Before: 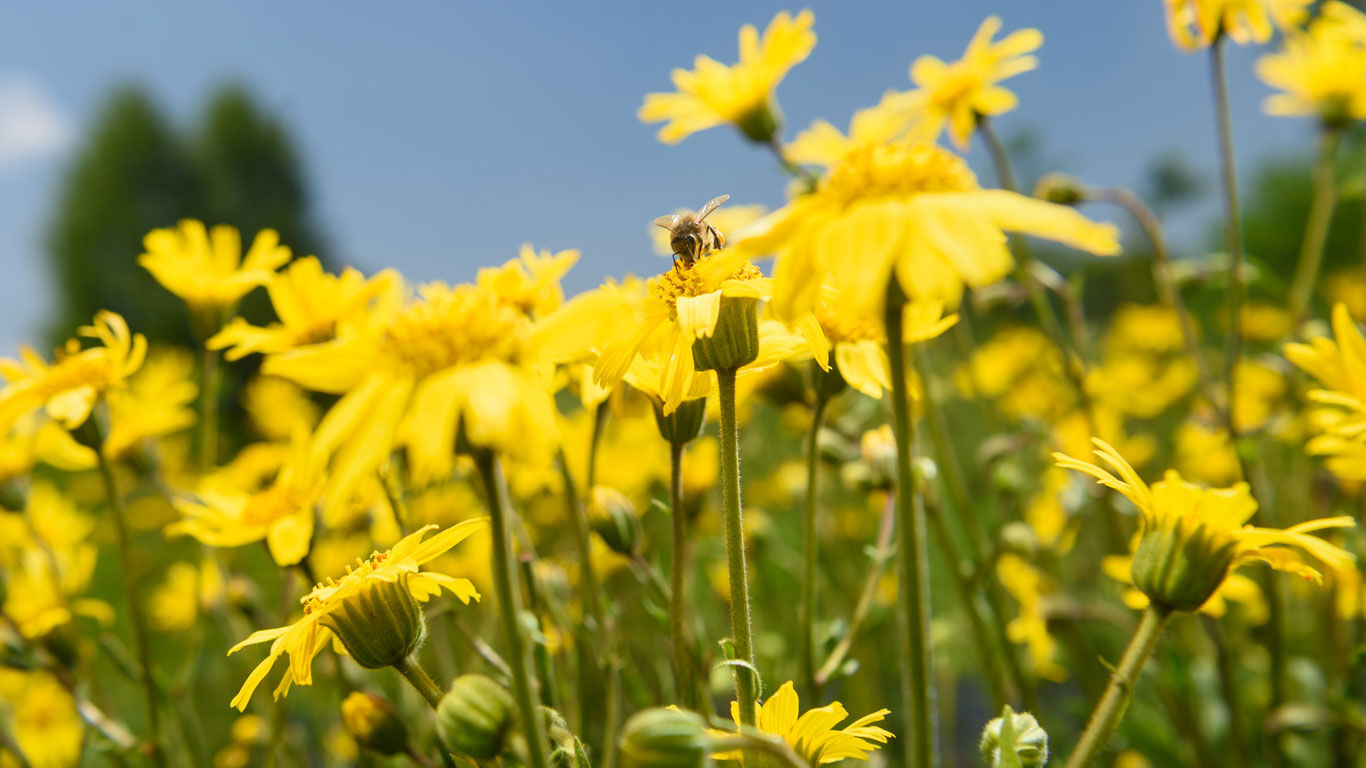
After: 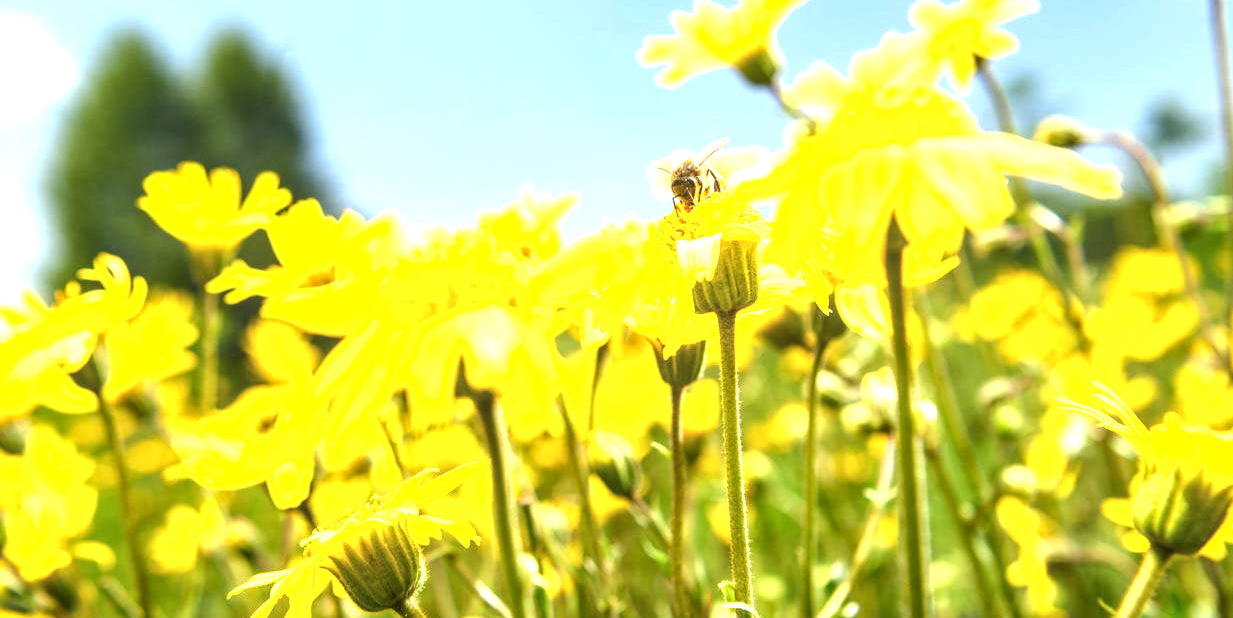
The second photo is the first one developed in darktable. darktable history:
crop: top 7.49%, right 9.717%, bottom 11.943%
local contrast: on, module defaults
exposure: black level correction 0, exposure 1.2 EV, compensate exposure bias true, compensate highlight preservation false
tone equalizer: -8 EV -0.417 EV, -7 EV -0.389 EV, -6 EV -0.333 EV, -5 EV -0.222 EV, -3 EV 0.222 EV, -2 EV 0.333 EV, -1 EV 0.389 EV, +0 EV 0.417 EV, edges refinement/feathering 500, mask exposure compensation -1.57 EV, preserve details no
